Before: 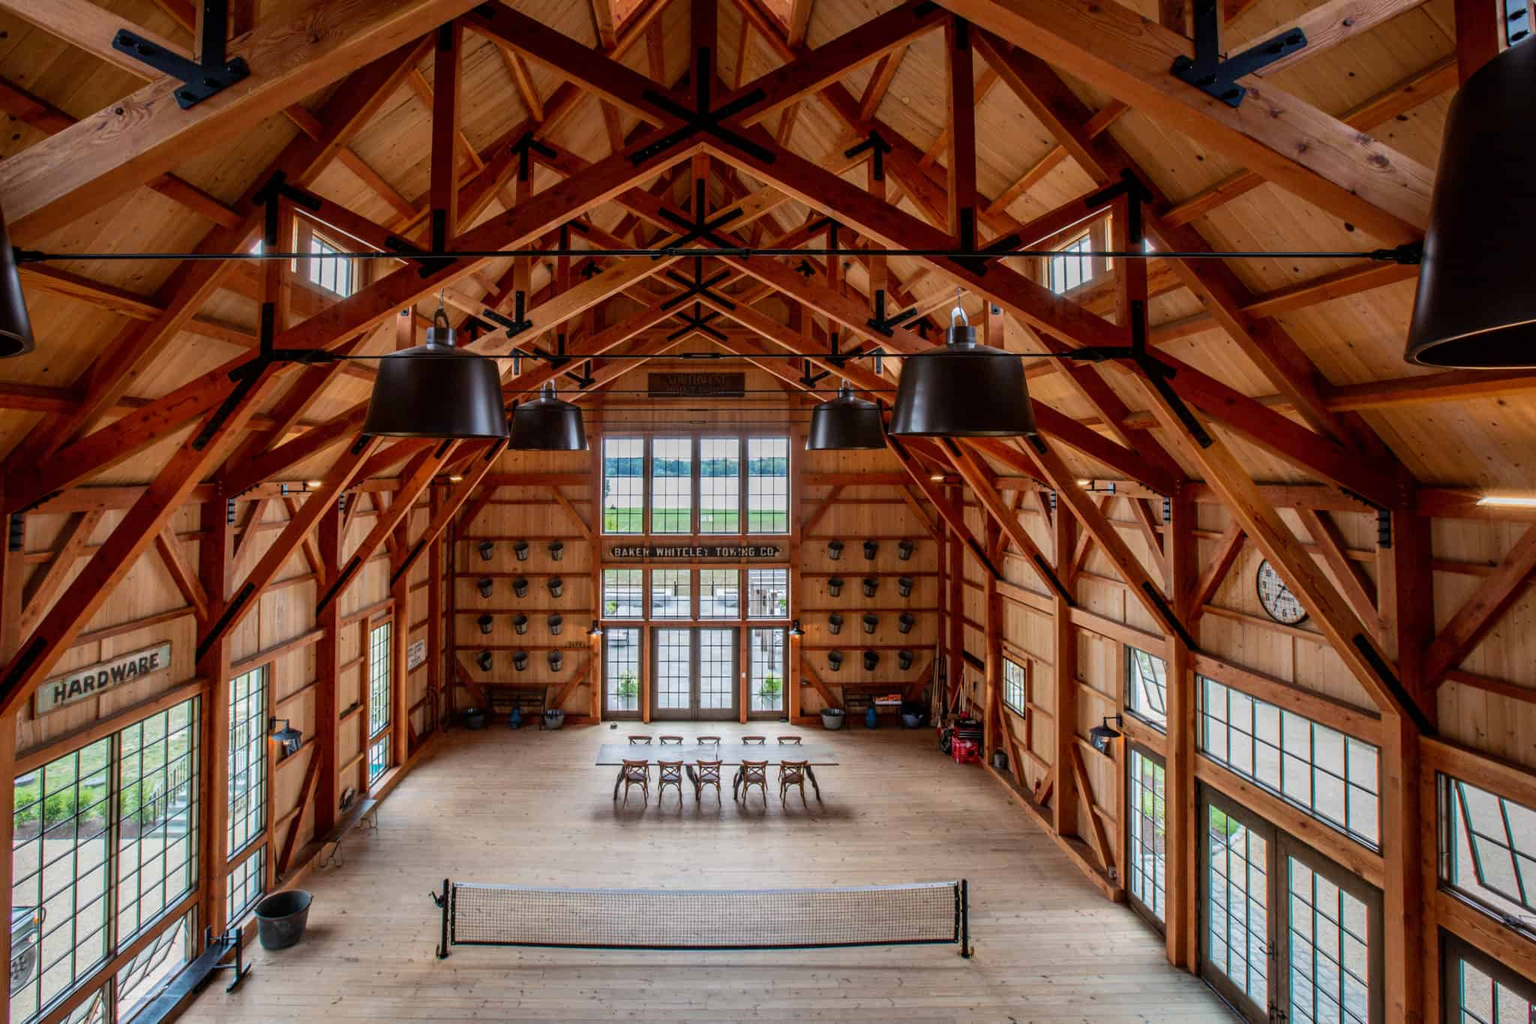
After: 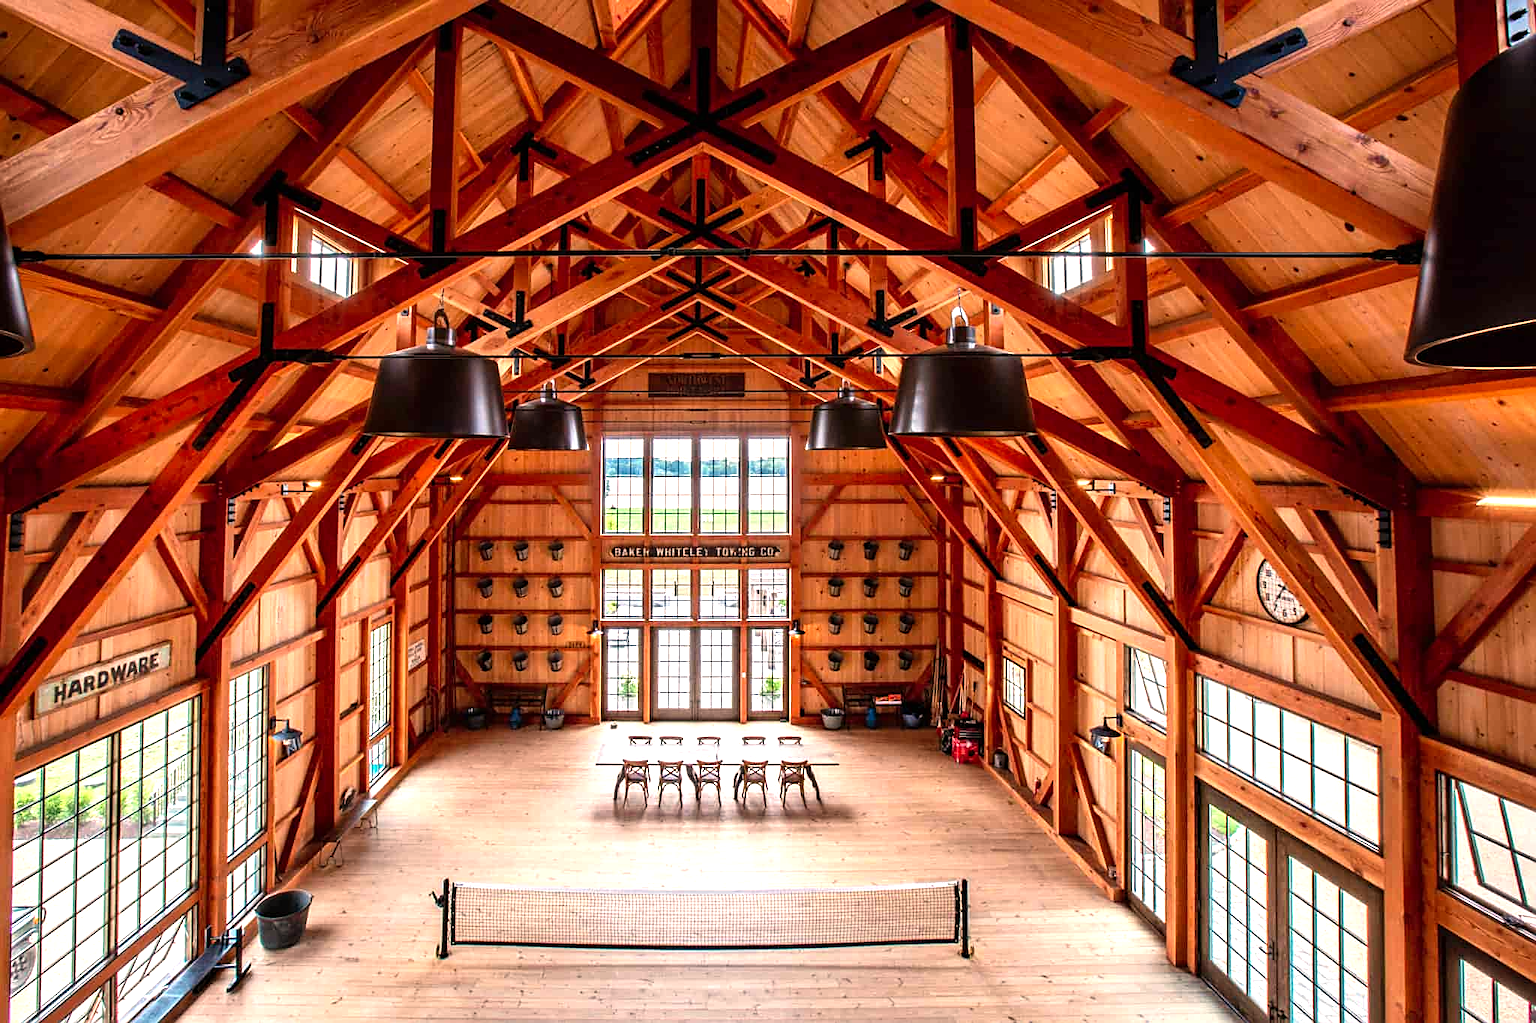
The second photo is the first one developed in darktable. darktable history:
levels: levels [0, 0.374, 0.749]
white balance: red 1.127, blue 0.943
sharpen: on, module defaults
